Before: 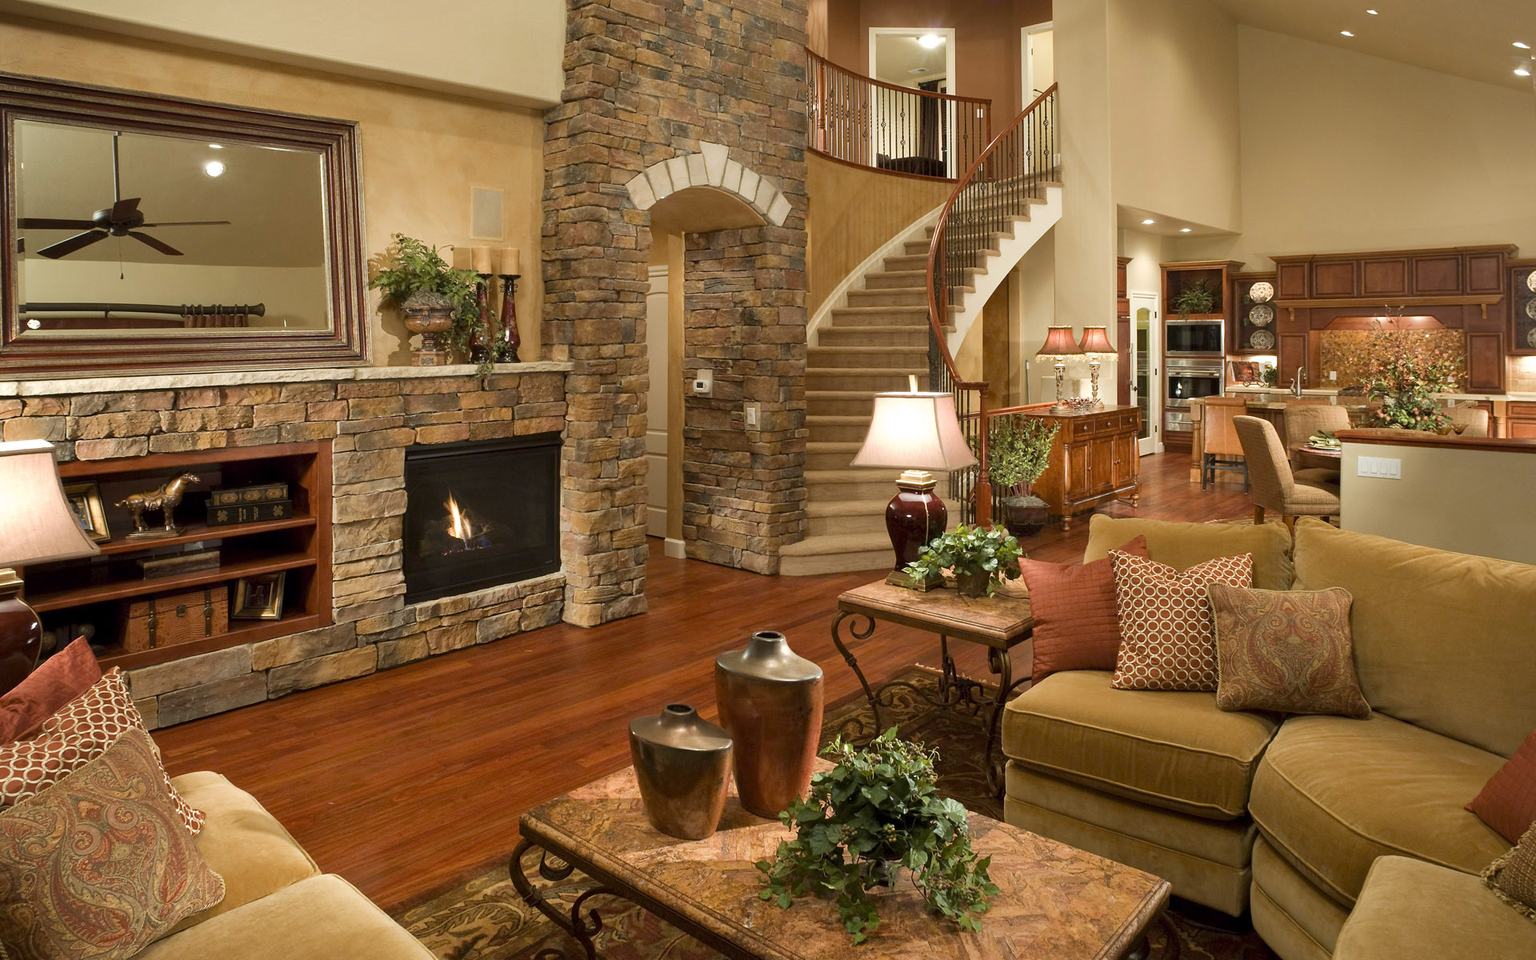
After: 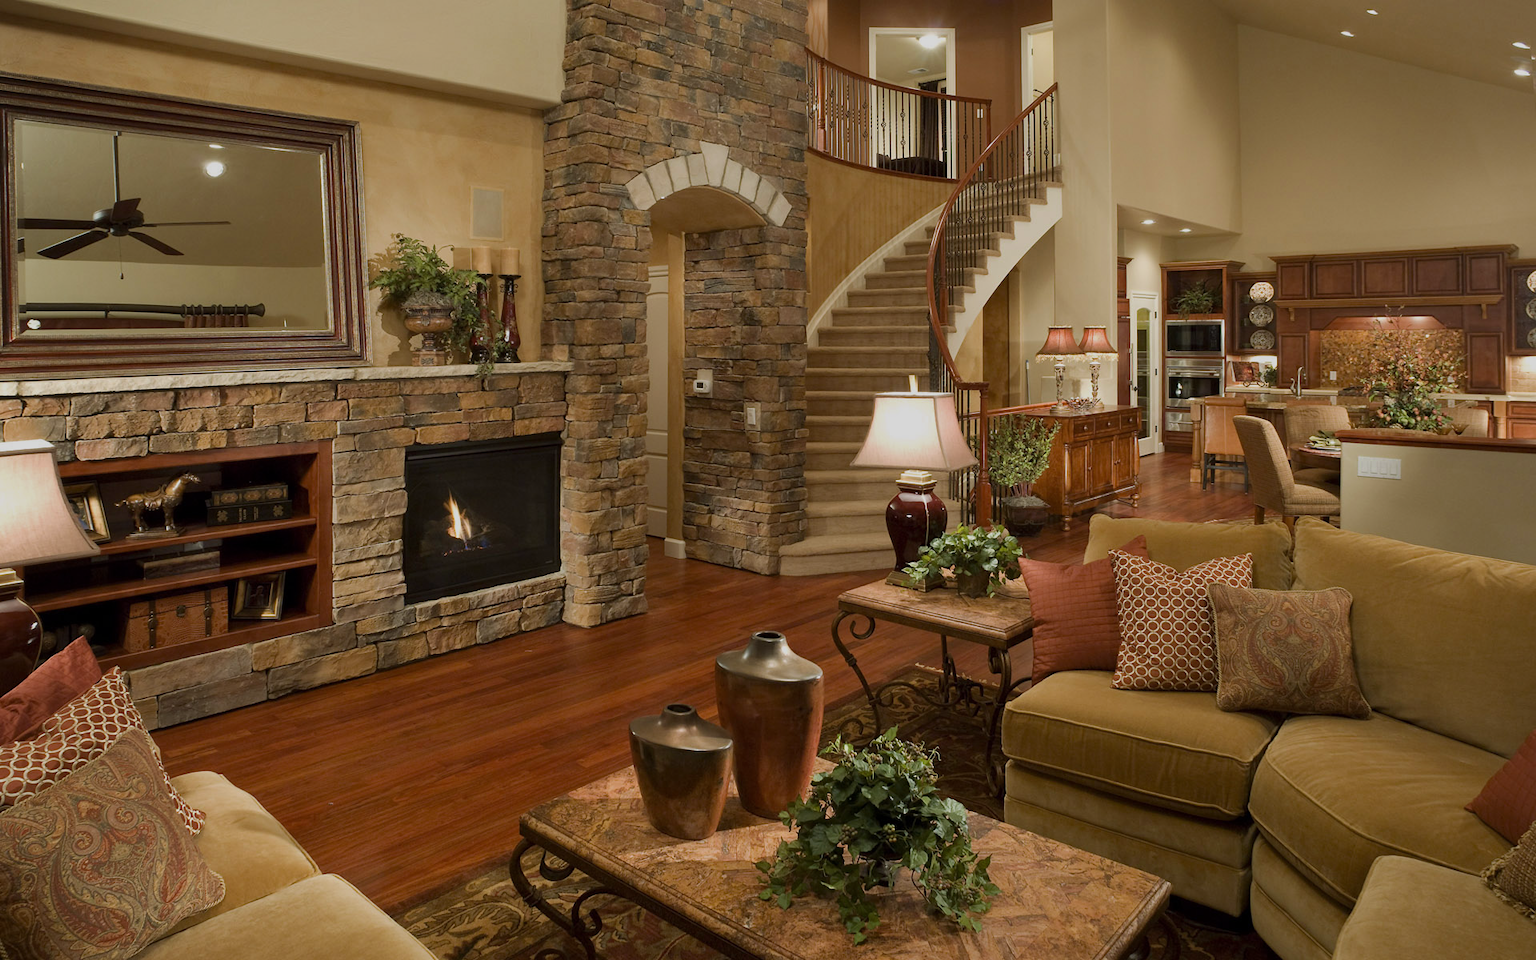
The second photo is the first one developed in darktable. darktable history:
exposure: exposure -0.564 EV, compensate exposure bias true, compensate highlight preservation false
